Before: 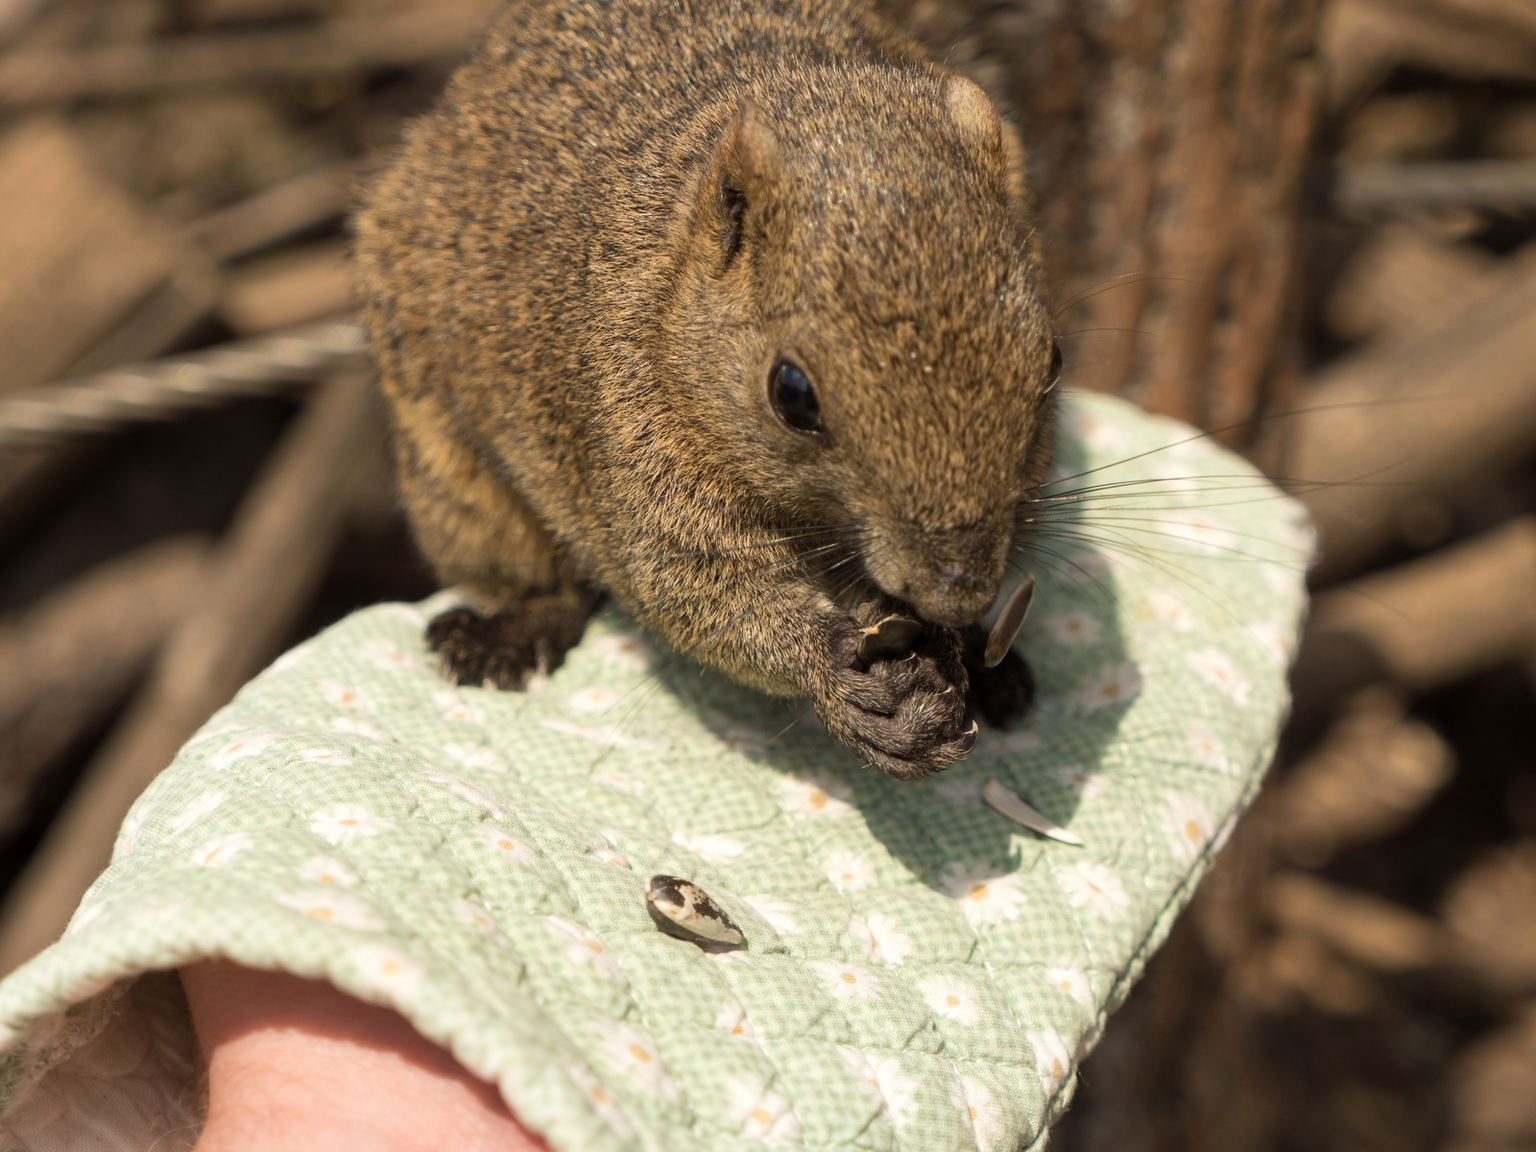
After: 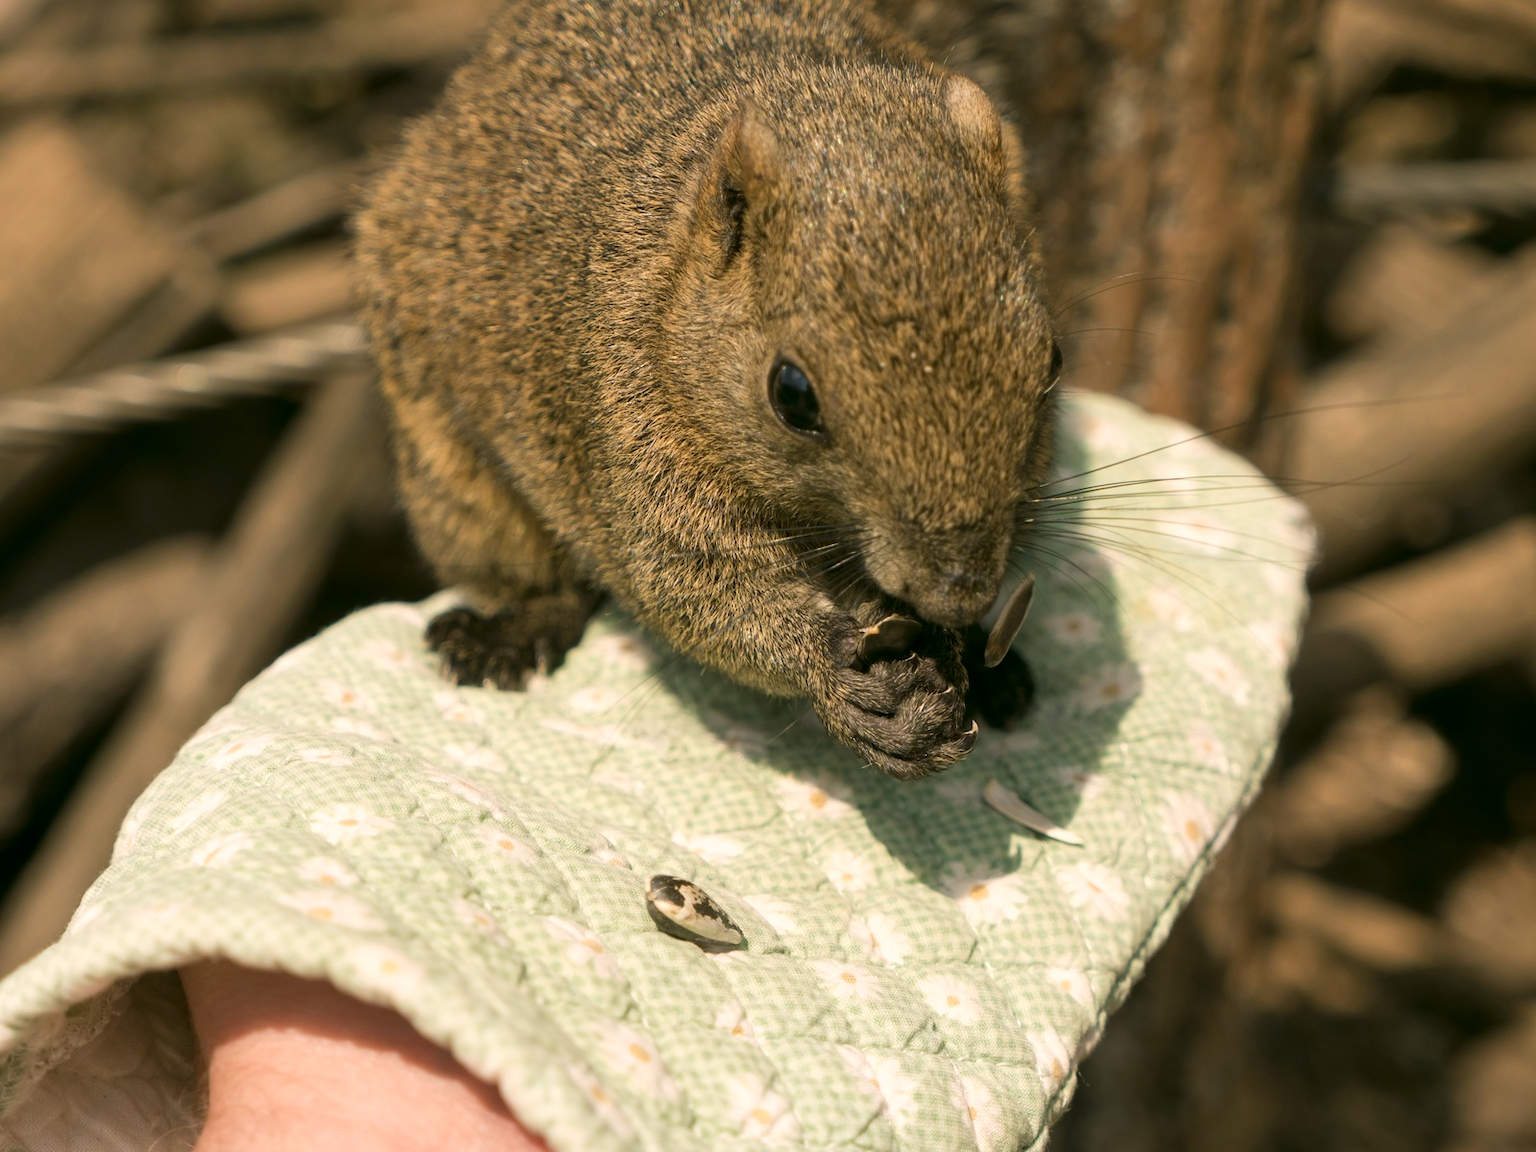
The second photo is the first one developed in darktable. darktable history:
color correction: highlights a* 4.26, highlights b* 4.91, shadows a* -6.9, shadows b* 4.88
